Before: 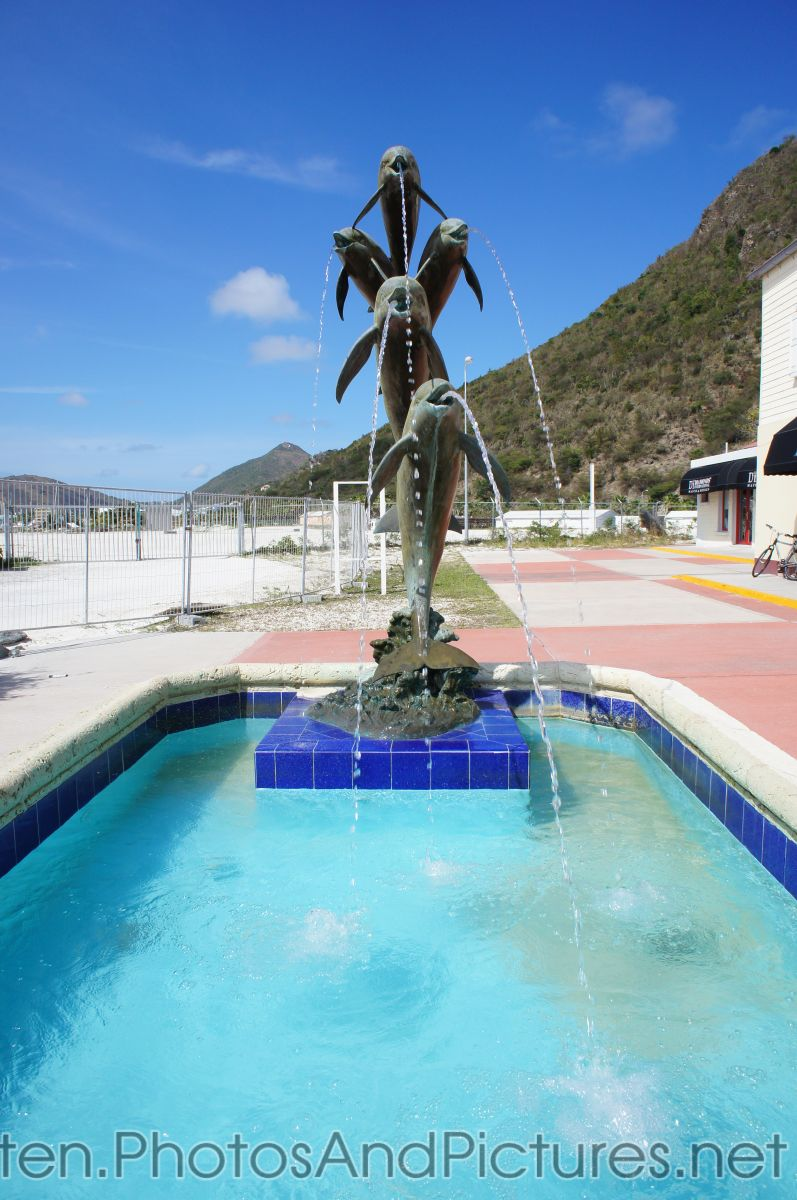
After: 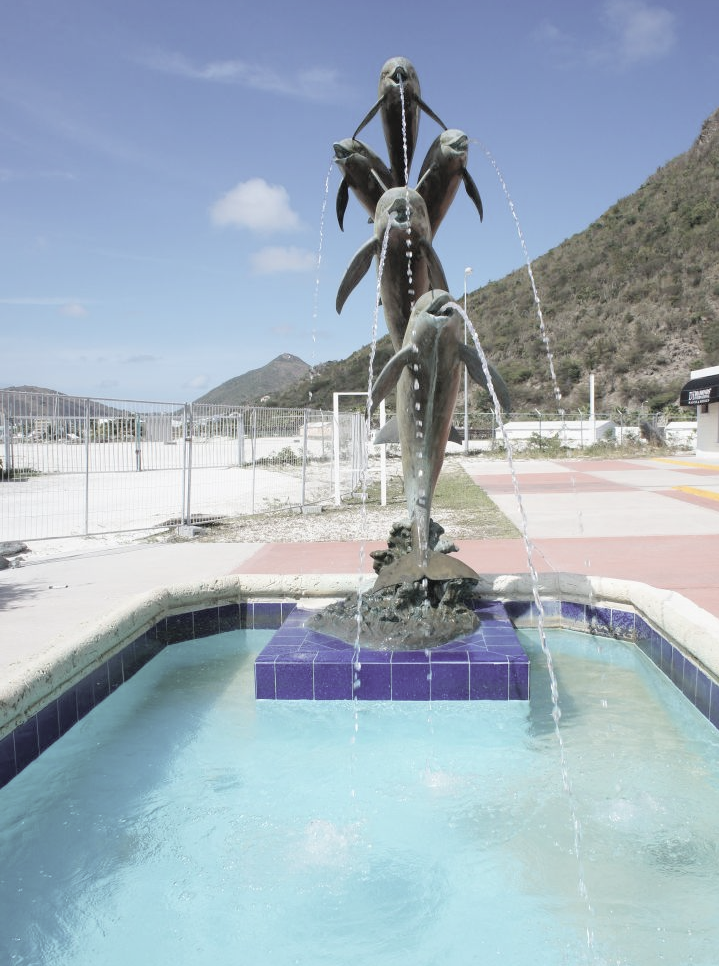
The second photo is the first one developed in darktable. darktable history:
contrast brightness saturation: brightness 0.18, saturation -0.5
crop: top 7.49%, right 9.717%, bottom 11.943%
